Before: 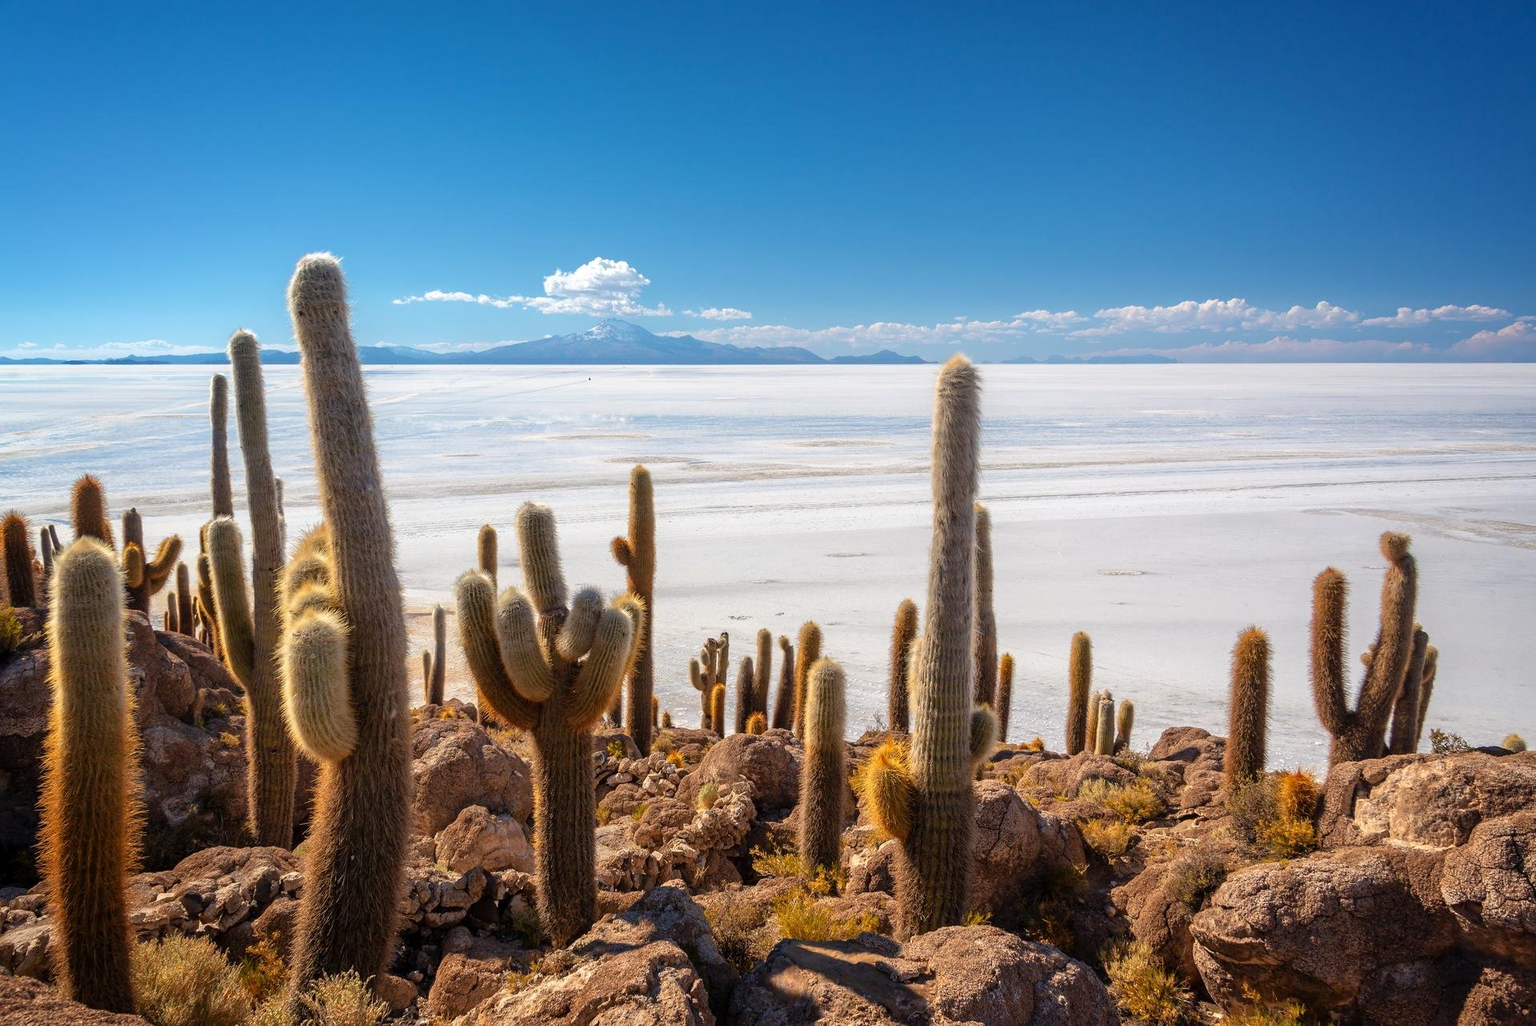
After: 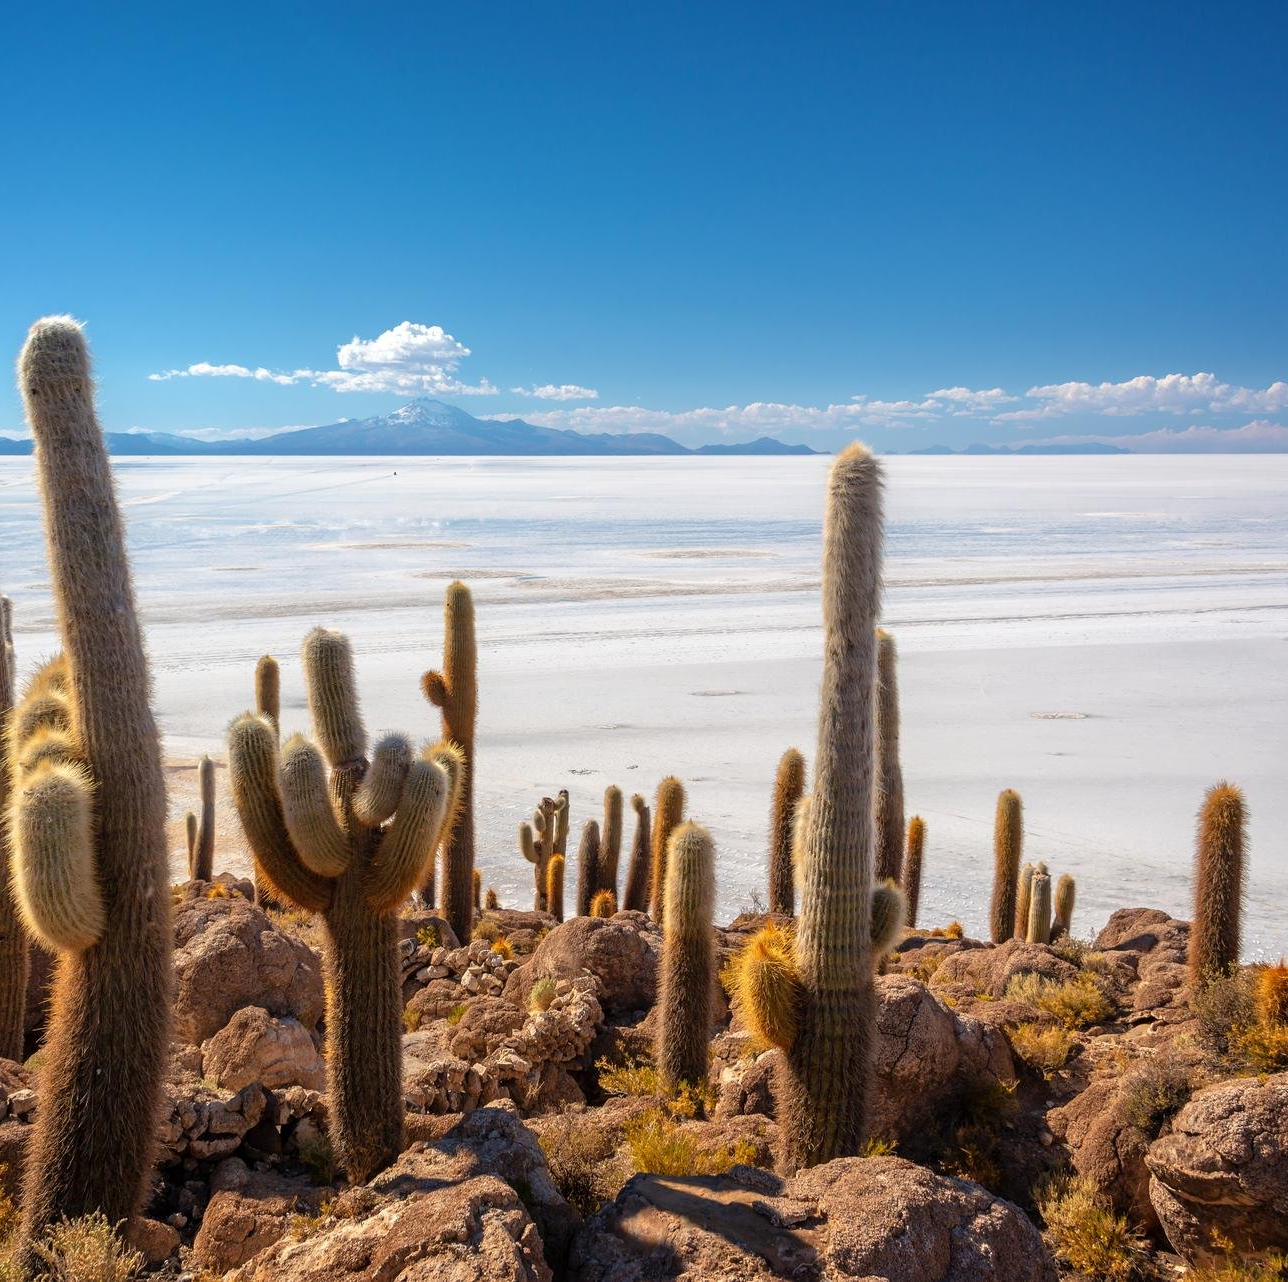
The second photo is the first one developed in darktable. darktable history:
crop and rotate: left 17.818%, right 15.078%
